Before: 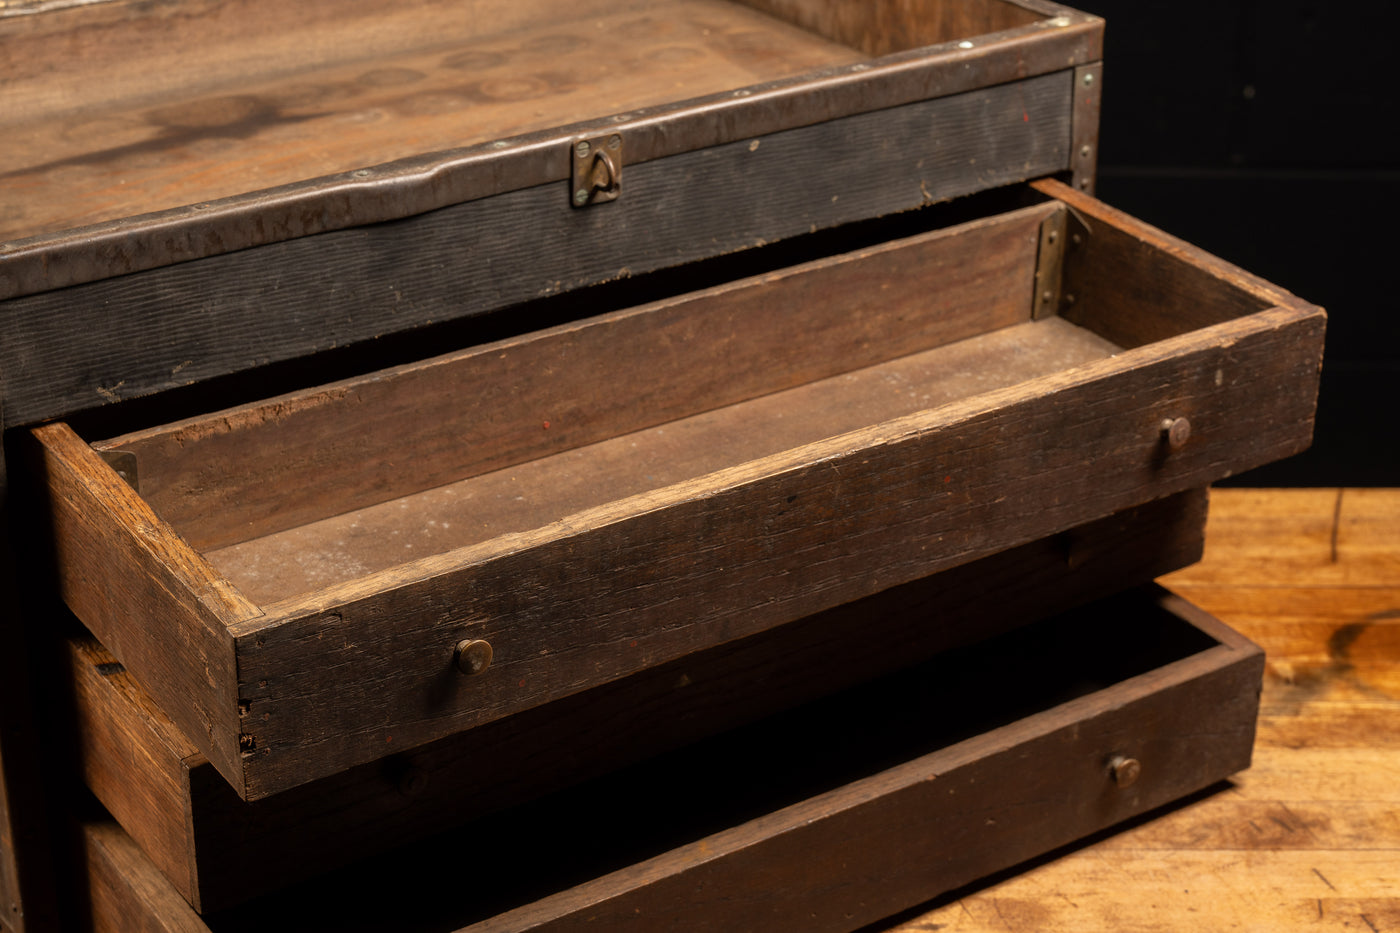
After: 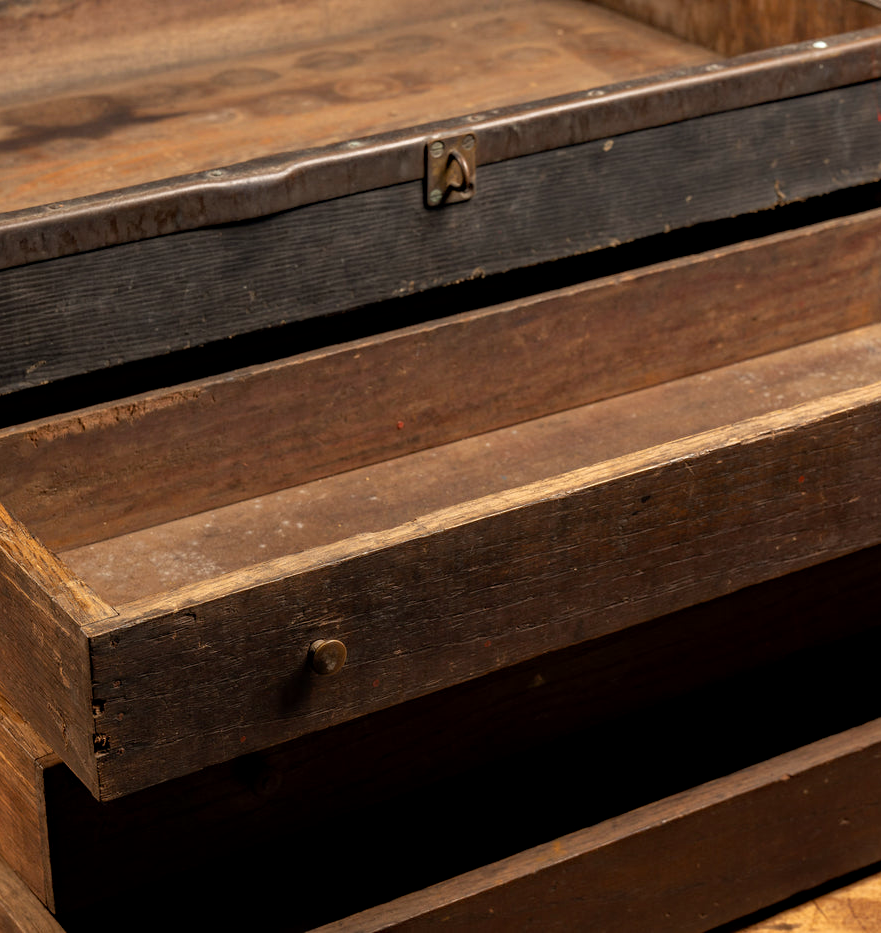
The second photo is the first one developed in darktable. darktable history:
crop: left 10.478%, right 26.543%
exposure: black level correction 0.001, compensate highlight preservation false
haze removal: compatibility mode true, adaptive false
